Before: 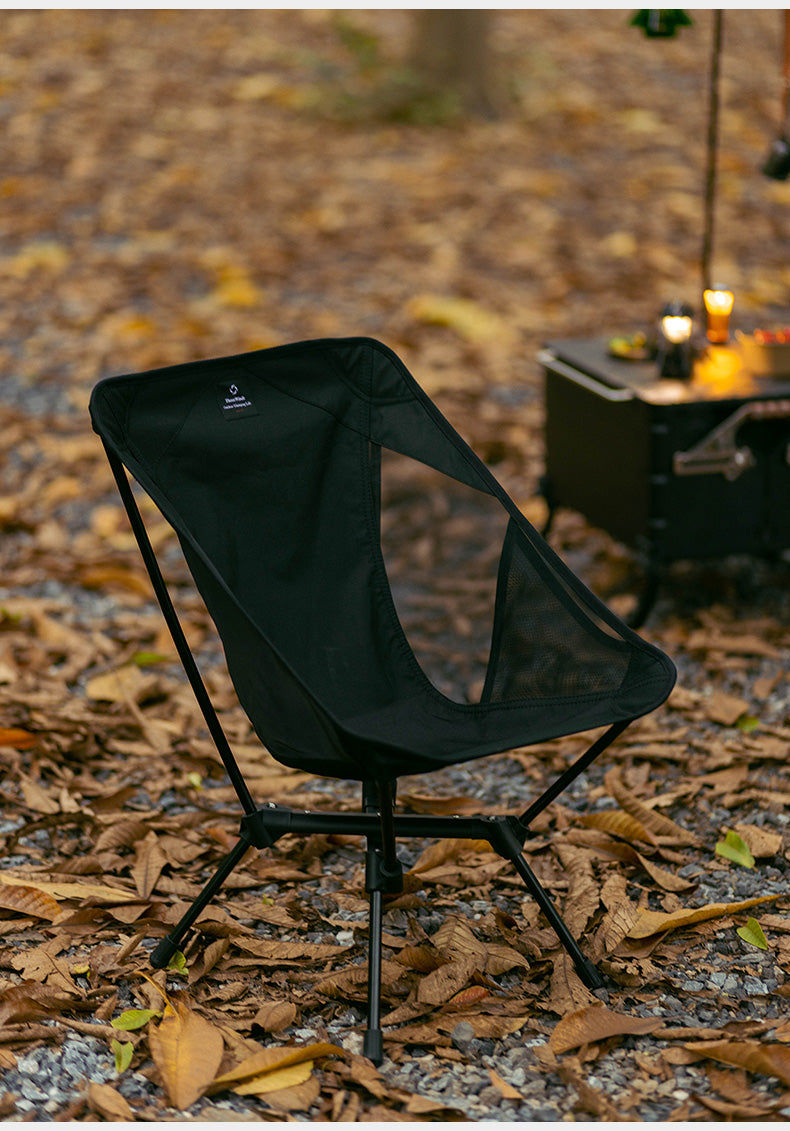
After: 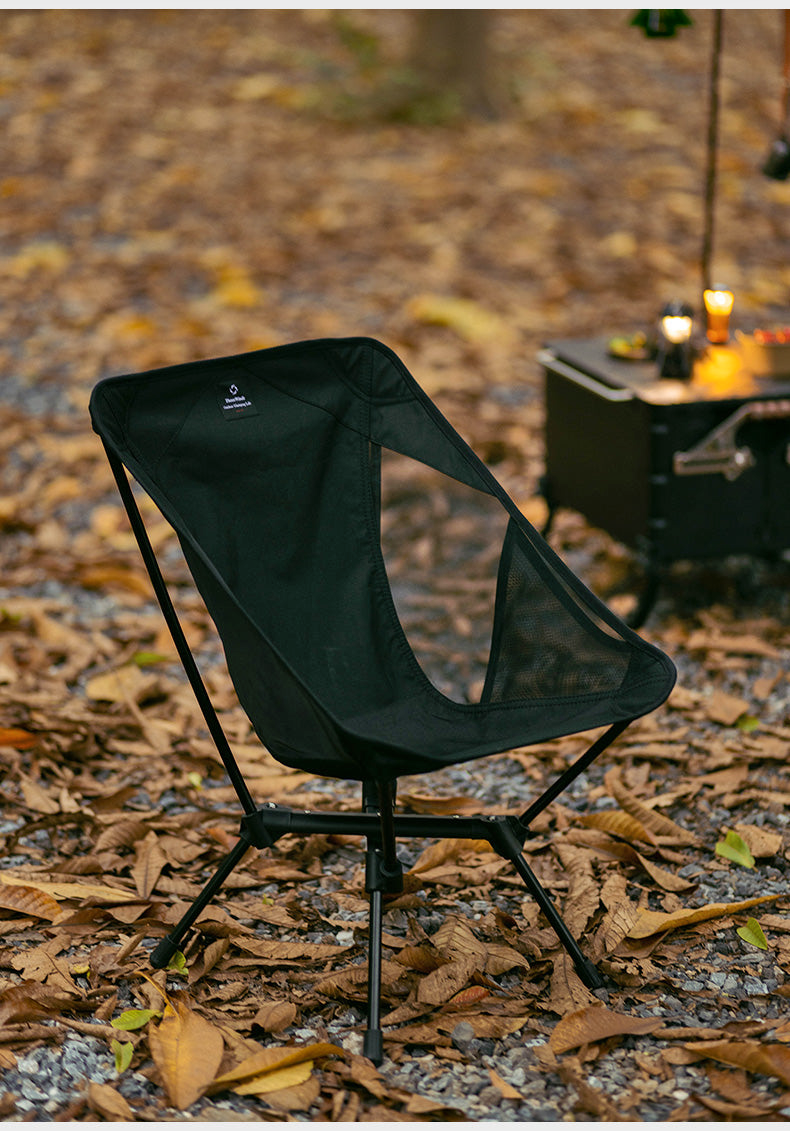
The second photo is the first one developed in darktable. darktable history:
shadows and highlights: highlights color adjustment 0%, low approximation 0.01, soften with gaussian
